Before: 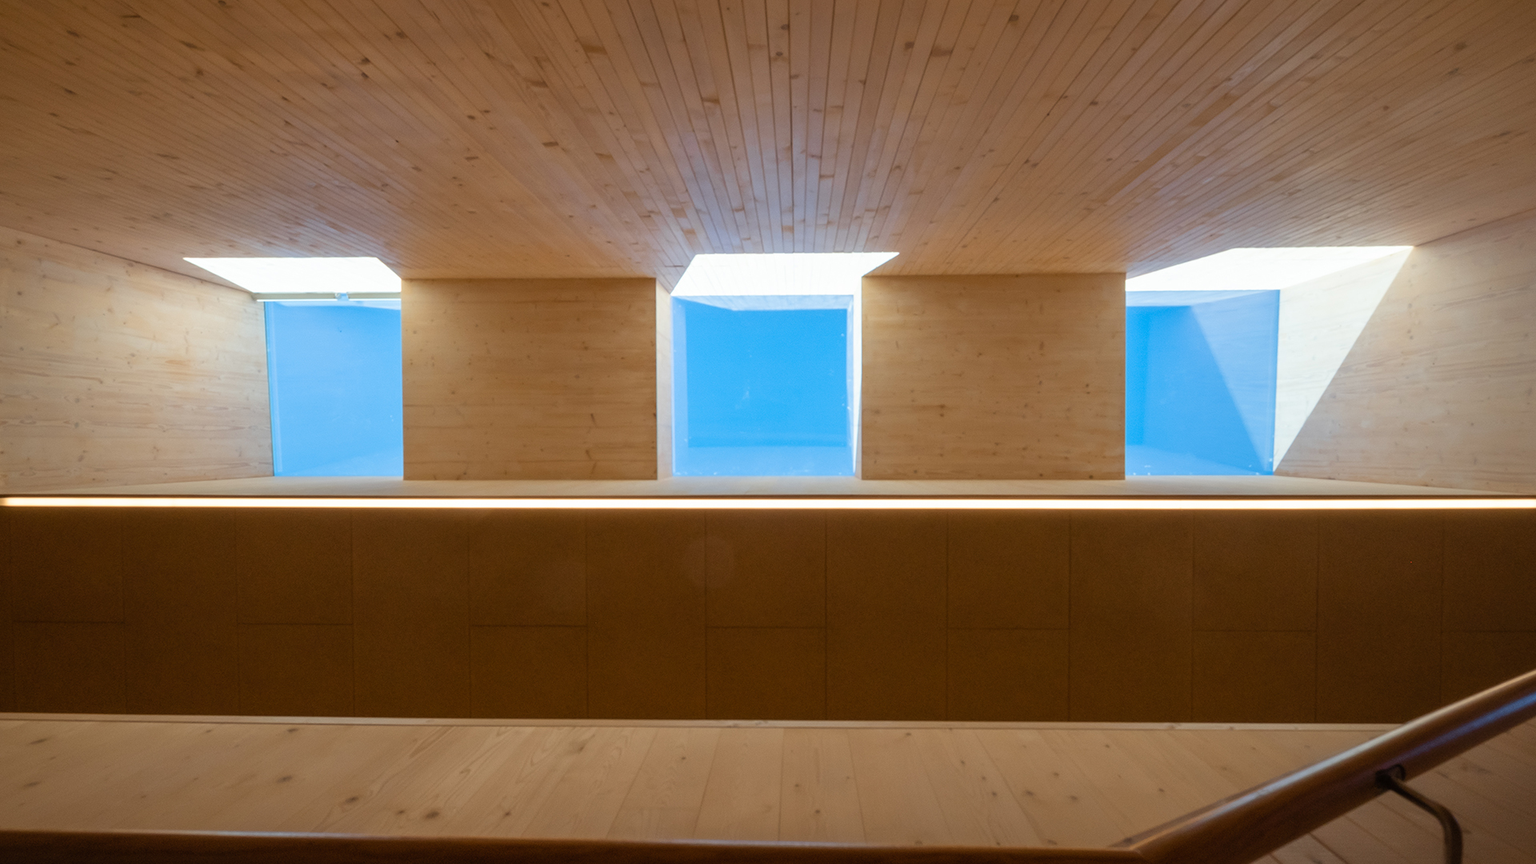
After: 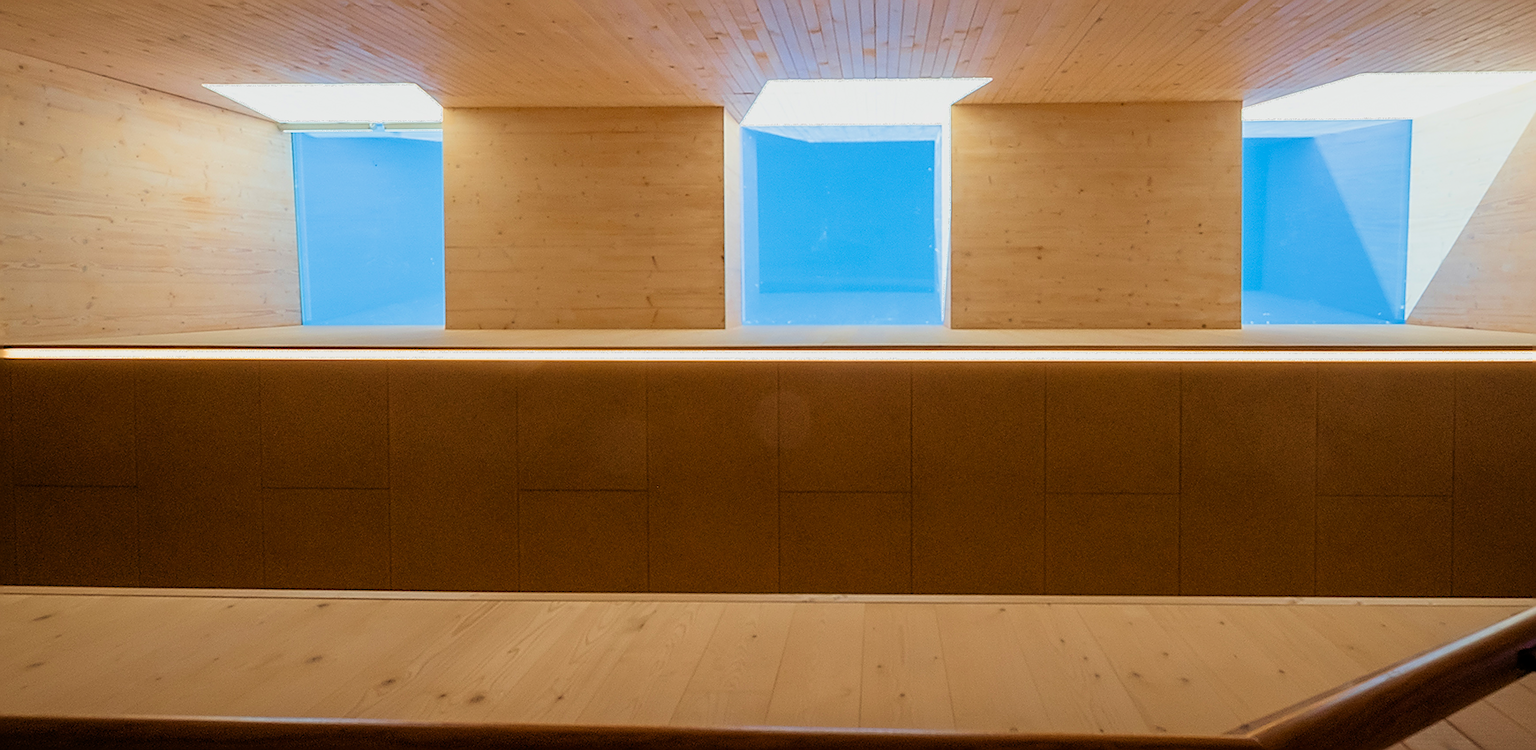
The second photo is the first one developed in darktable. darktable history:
exposure: black level correction 0.002, exposure 0.297 EV, compensate highlight preservation false
tone equalizer: -8 EV -0.454 EV, -7 EV -0.355 EV, -6 EV -0.362 EV, -5 EV -0.214 EV, -3 EV 0.243 EV, -2 EV 0.337 EV, -1 EV 0.391 EV, +0 EV 0.394 EV
filmic rgb: middle gray luminance 18.41%, black relative exposure -10.43 EV, white relative exposure 3.4 EV, threshold 3.02 EV, target black luminance 0%, hardness 6.01, latitude 98.88%, contrast 0.842, shadows ↔ highlights balance 0.381%, color science v6 (2022), enable highlight reconstruction true
sharpen: radius 1.425, amount 1.244, threshold 0.614
crop: top 21.058%, right 9.351%, bottom 0.227%
tone curve: curves: ch0 [(0, 0) (0.087, 0.054) (0.281, 0.245) (0.532, 0.514) (0.835, 0.818) (0.994, 0.955)]; ch1 [(0, 0) (0.27, 0.195) (0.406, 0.435) (0.452, 0.474) (0.495, 0.5) (0.514, 0.508) (0.537, 0.556) (0.654, 0.689) (1, 1)]; ch2 [(0, 0) (0.269, 0.299) (0.459, 0.441) (0.498, 0.499) (0.523, 0.52) (0.551, 0.549) (0.633, 0.625) (0.659, 0.681) (0.718, 0.764) (1, 1)], preserve colors none
velvia: on, module defaults
